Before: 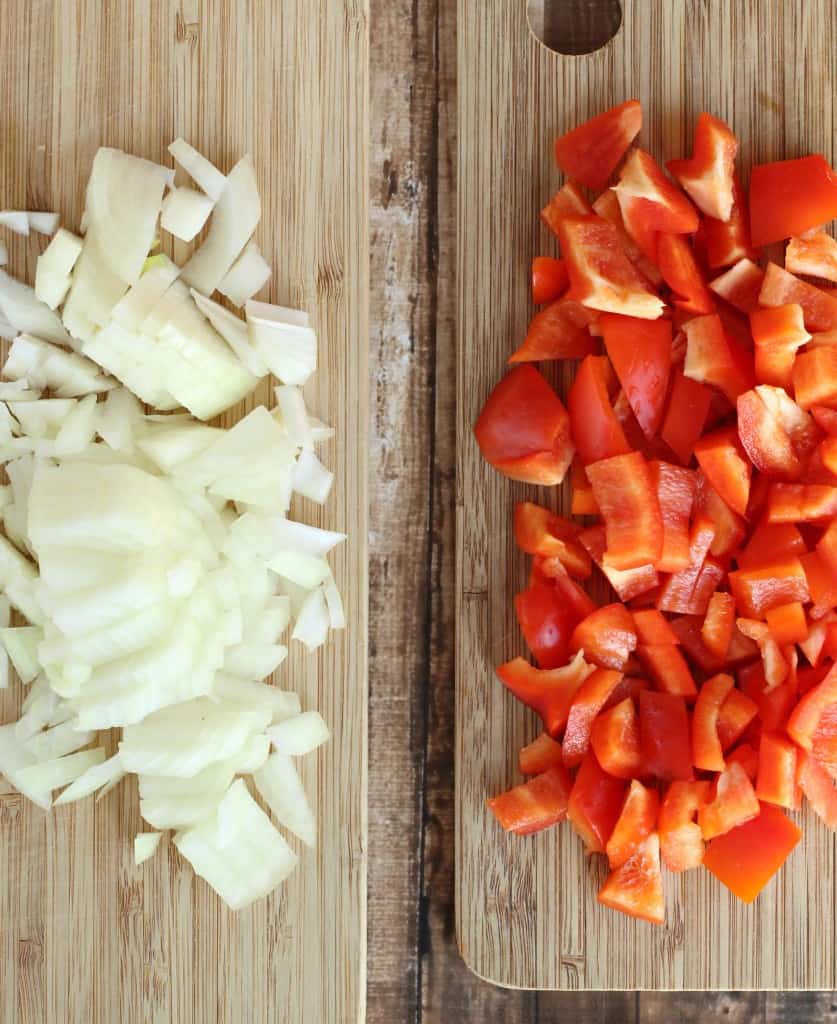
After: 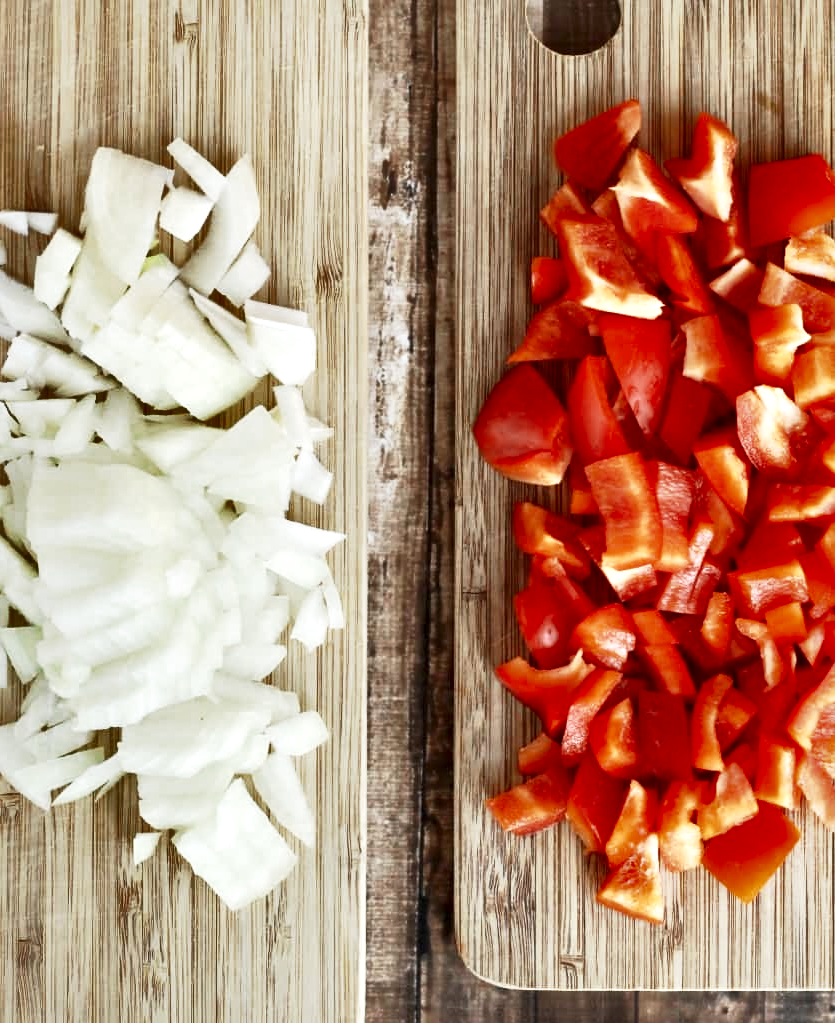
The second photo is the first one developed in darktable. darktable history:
exposure: exposure -0.156 EV, compensate highlight preservation false
crop: left 0.136%
color calibration: illuminant same as pipeline (D50), adaptation XYZ, x 0.345, y 0.358, temperature 5017.08 K
color zones: curves: ch0 [(0, 0.5) (0.125, 0.4) (0.25, 0.5) (0.375, 0.4) (0.5, 0.4) (0.625, 0.6) (0.75, 0.6) (0.875, 0.5)]; ch1 [(0, 0.35) (0.125, 0.45) (0.25, 0.35) (0.375, 0.35) (0.5, 0.35) (0.625, 0.35) (0.75, 0.45) (0.875, 0.35)]; ch2 [(0, 0.6) (0.125, 0.5) (0.25, 0.5) (0.375, 0.6) (0.5, 0.6) (0.625, 0.5) (0.75, 0.5) (0.875, 0.5)]
local contrast: mode bilateral grid, contrast 26, coarseness 59, detail 152%, midtone range 0.2
shadows and highlights: soften with gaussian
base curve: curves: ch0 [(0, 0) (0.005, 0.002) (0.193, 0.295) (0.399, 0.664) (0.75, 0.928) (1, 1)], preserve colors none
